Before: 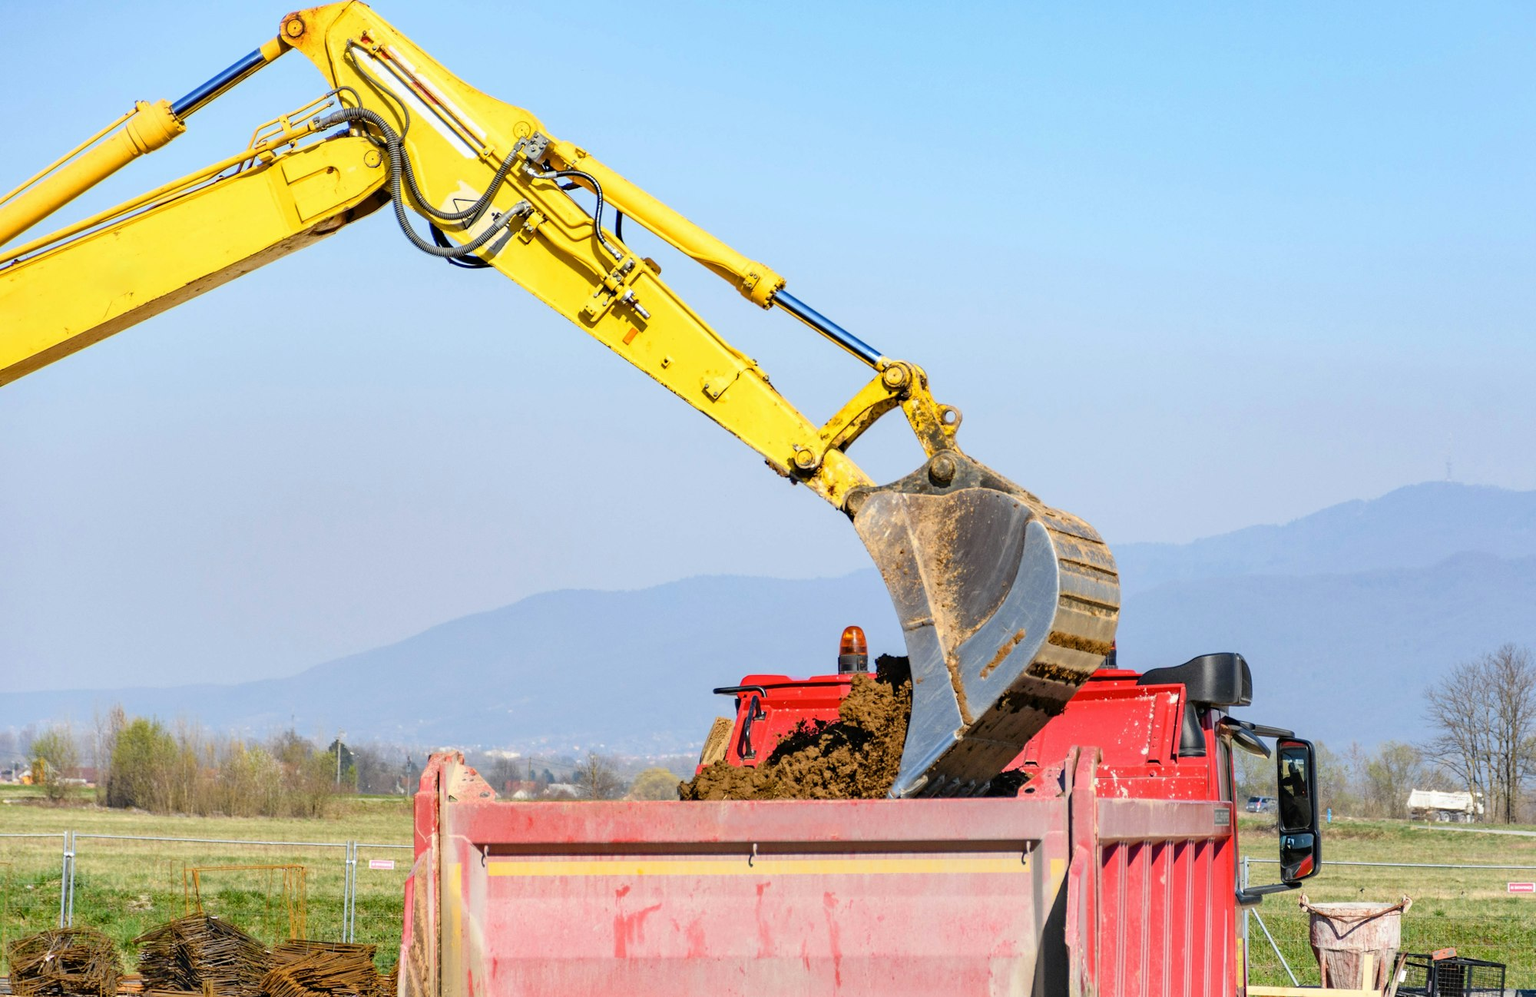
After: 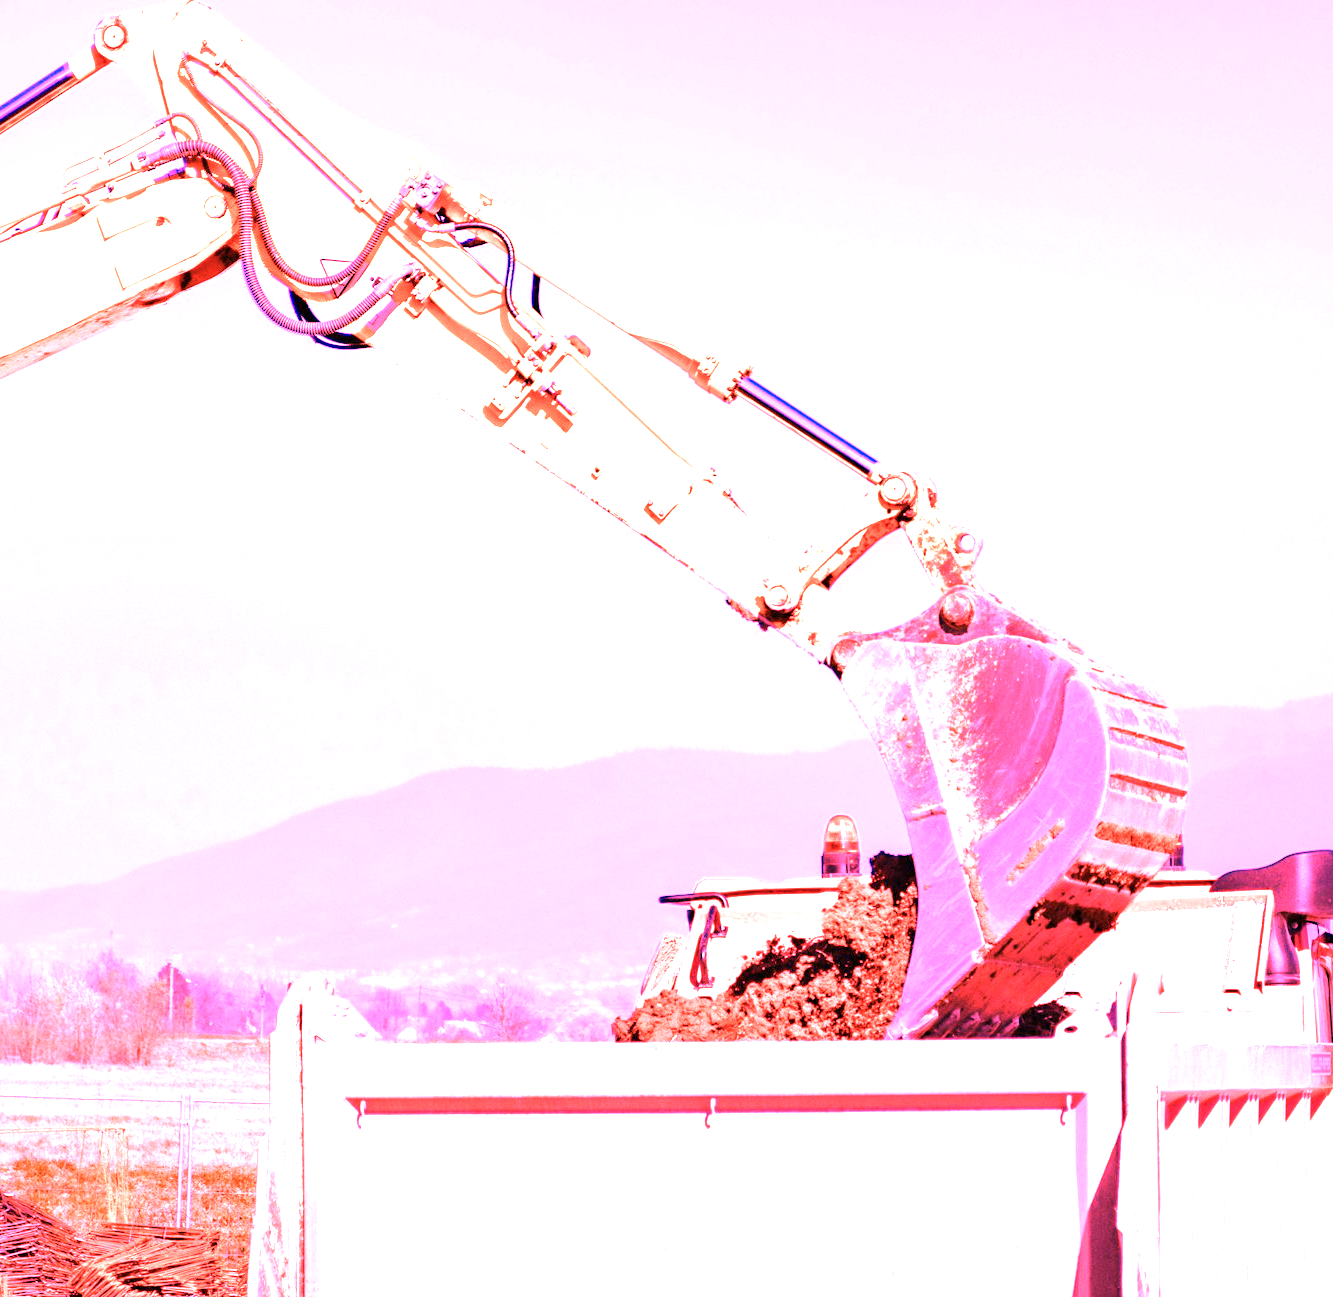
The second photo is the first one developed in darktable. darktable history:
white balance: red 4.26, blue 1.802
color calibration: illuminant as shot in camera, x 0.378, y 0.381, temperature 4093.13 K, saturation algorithm version 1 (2020)
crop and rotate: left 13.537%, right 19.796%
